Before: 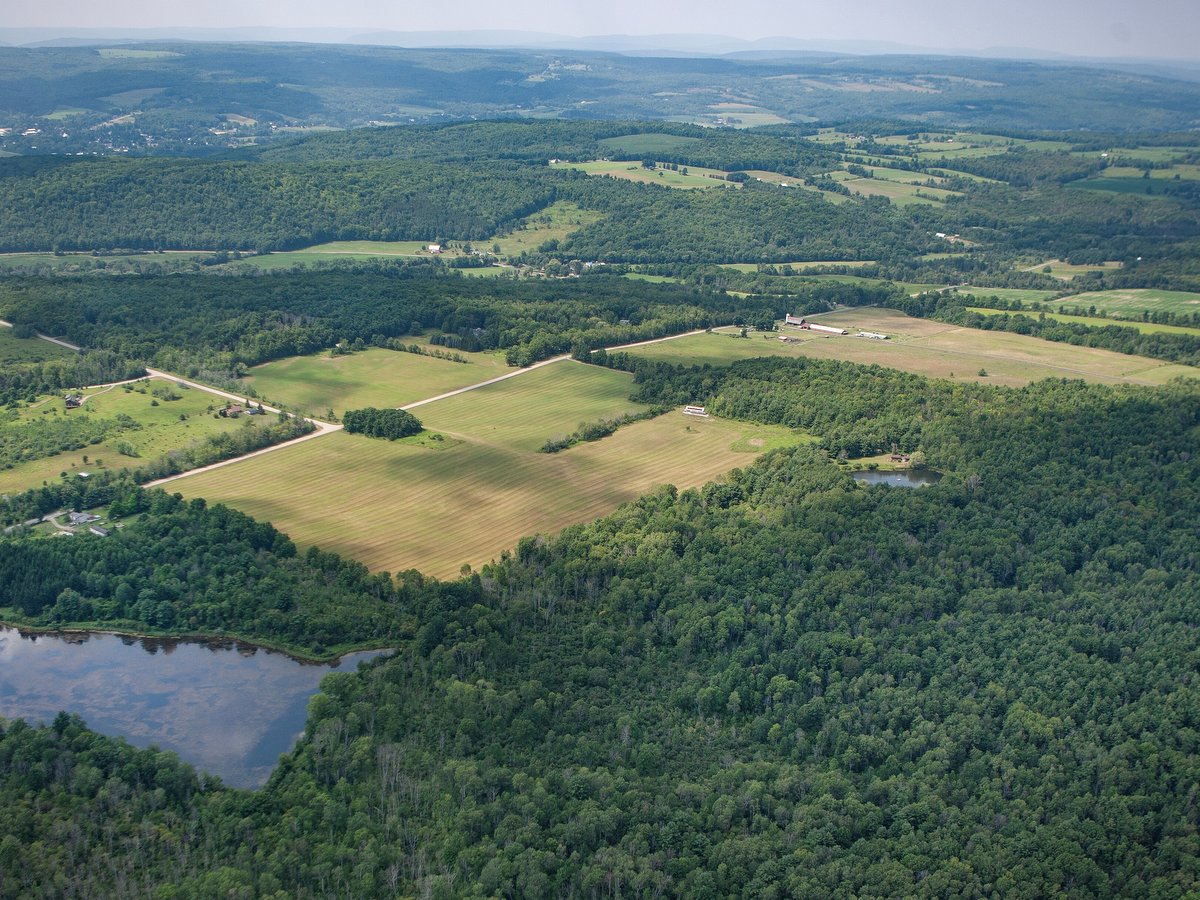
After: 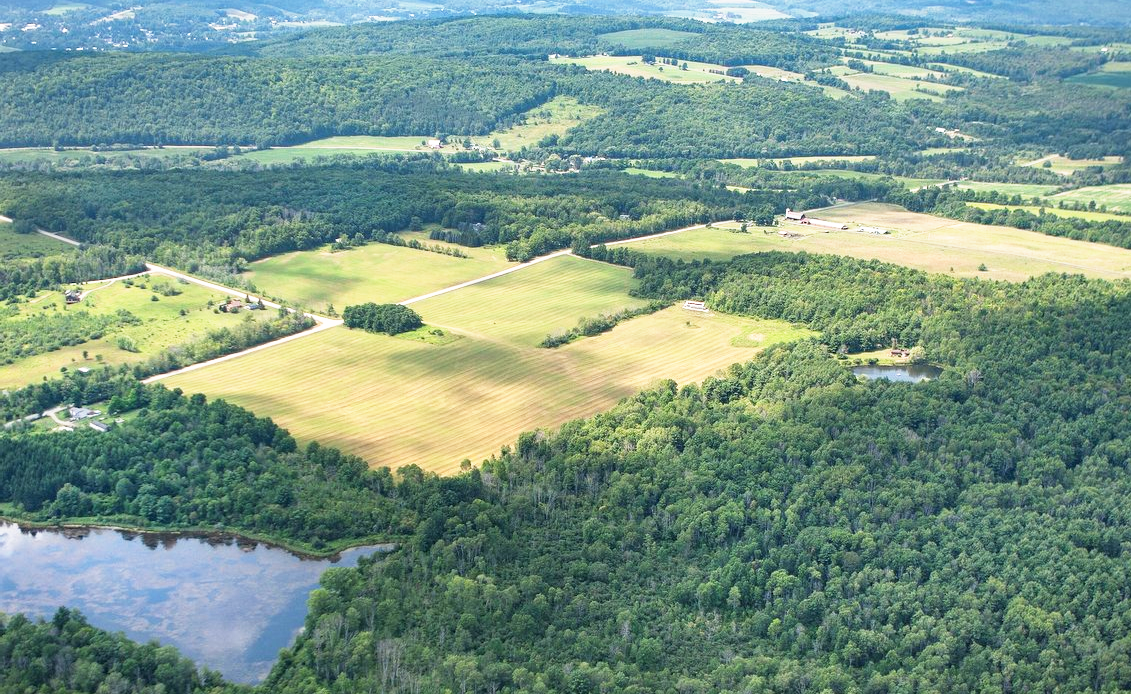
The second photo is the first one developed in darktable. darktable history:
white balance: emerald 1
crop and rotate: angle 0.03°, top 11.643%, right 5.651%, bottom 11.189%
base curve: curves: ch0 [(0, 0) (0.495, 0.917) (1, 1)], preserve colors none
